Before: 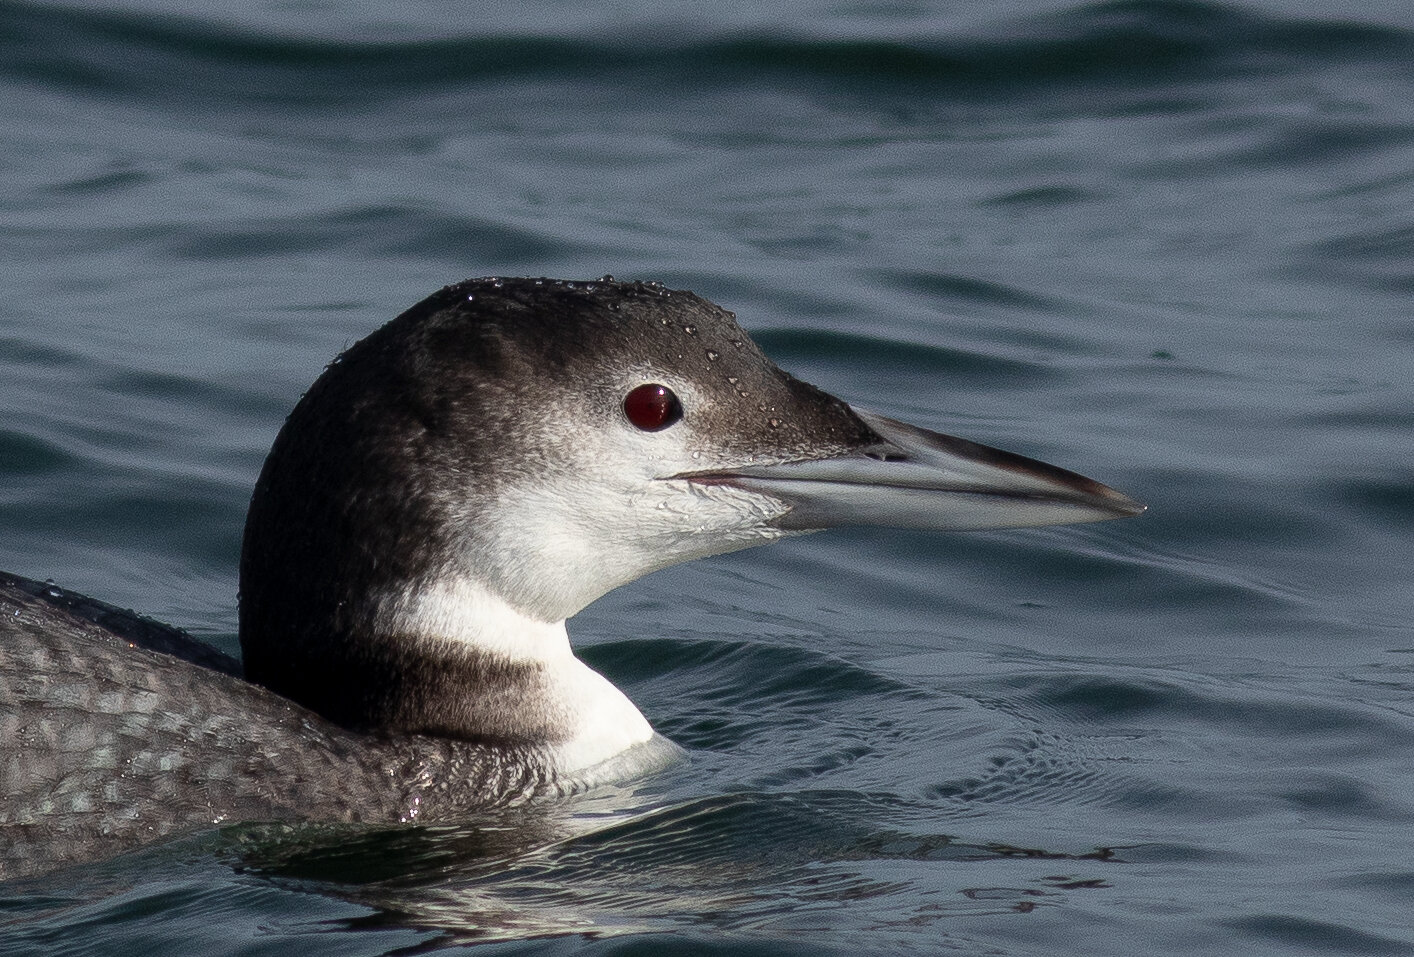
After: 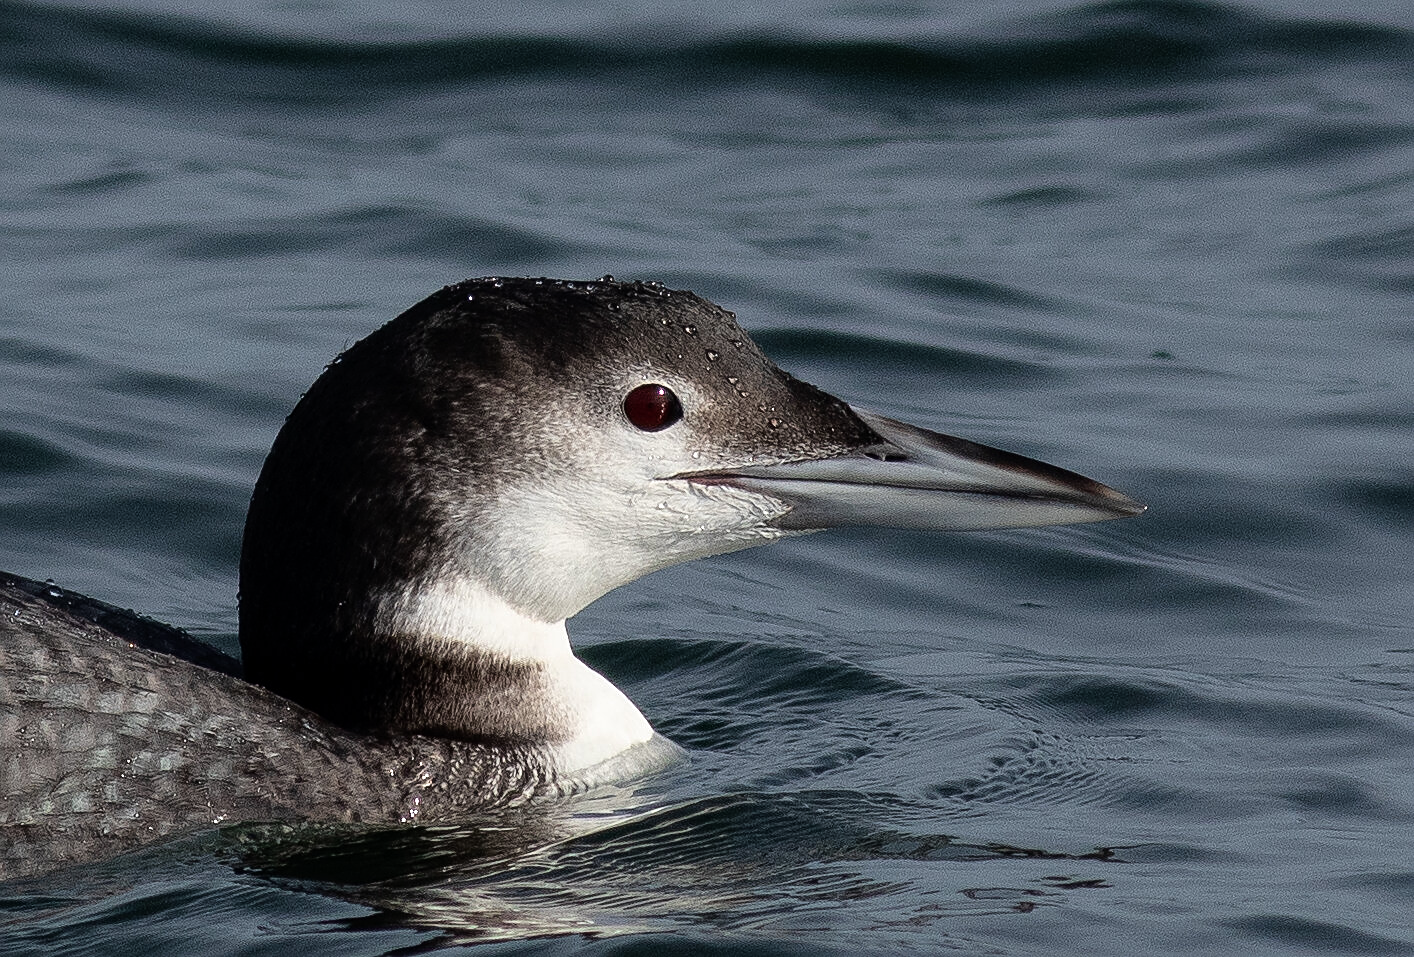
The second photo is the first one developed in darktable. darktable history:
sharpen: on, module defaults
rgb curve: curves: ch0 [(0, 0) (0.136, 0.078) (0.262, 0.245) (0.414, 0.42) (1, 1)], compensate middle gray true, preserve colors basic power
